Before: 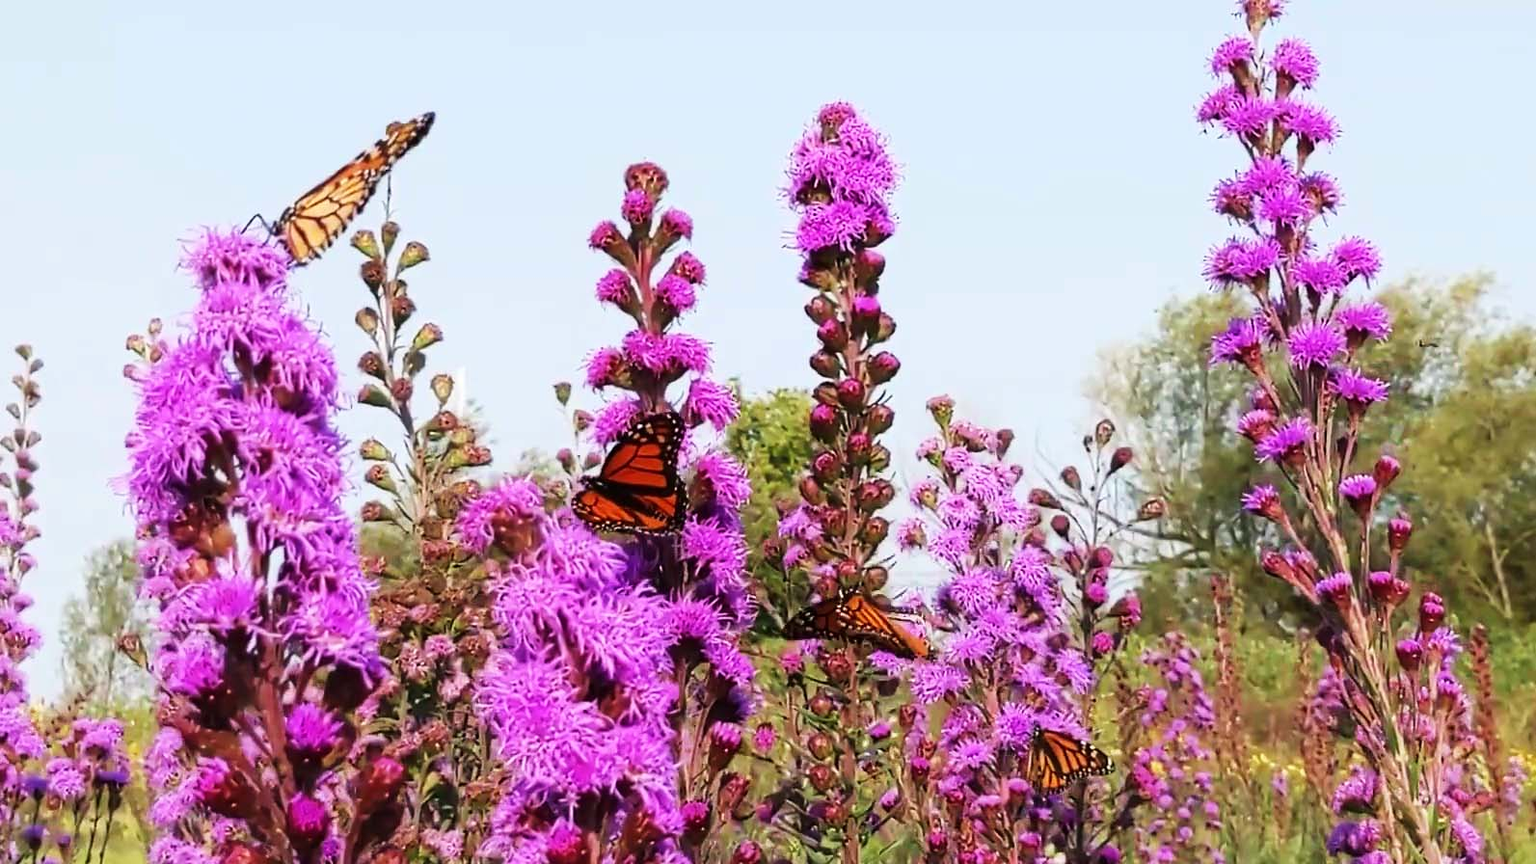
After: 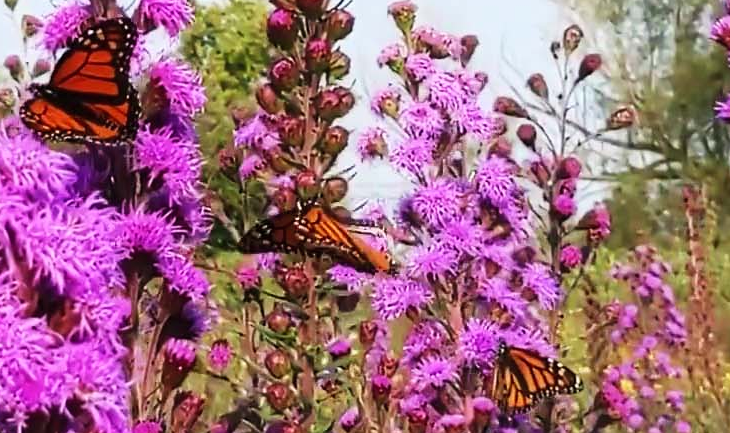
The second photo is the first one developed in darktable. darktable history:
crop: left 35.976%, top 45.819%, right 18.162%, bottom 5.807%
fill light: on, module defaults
